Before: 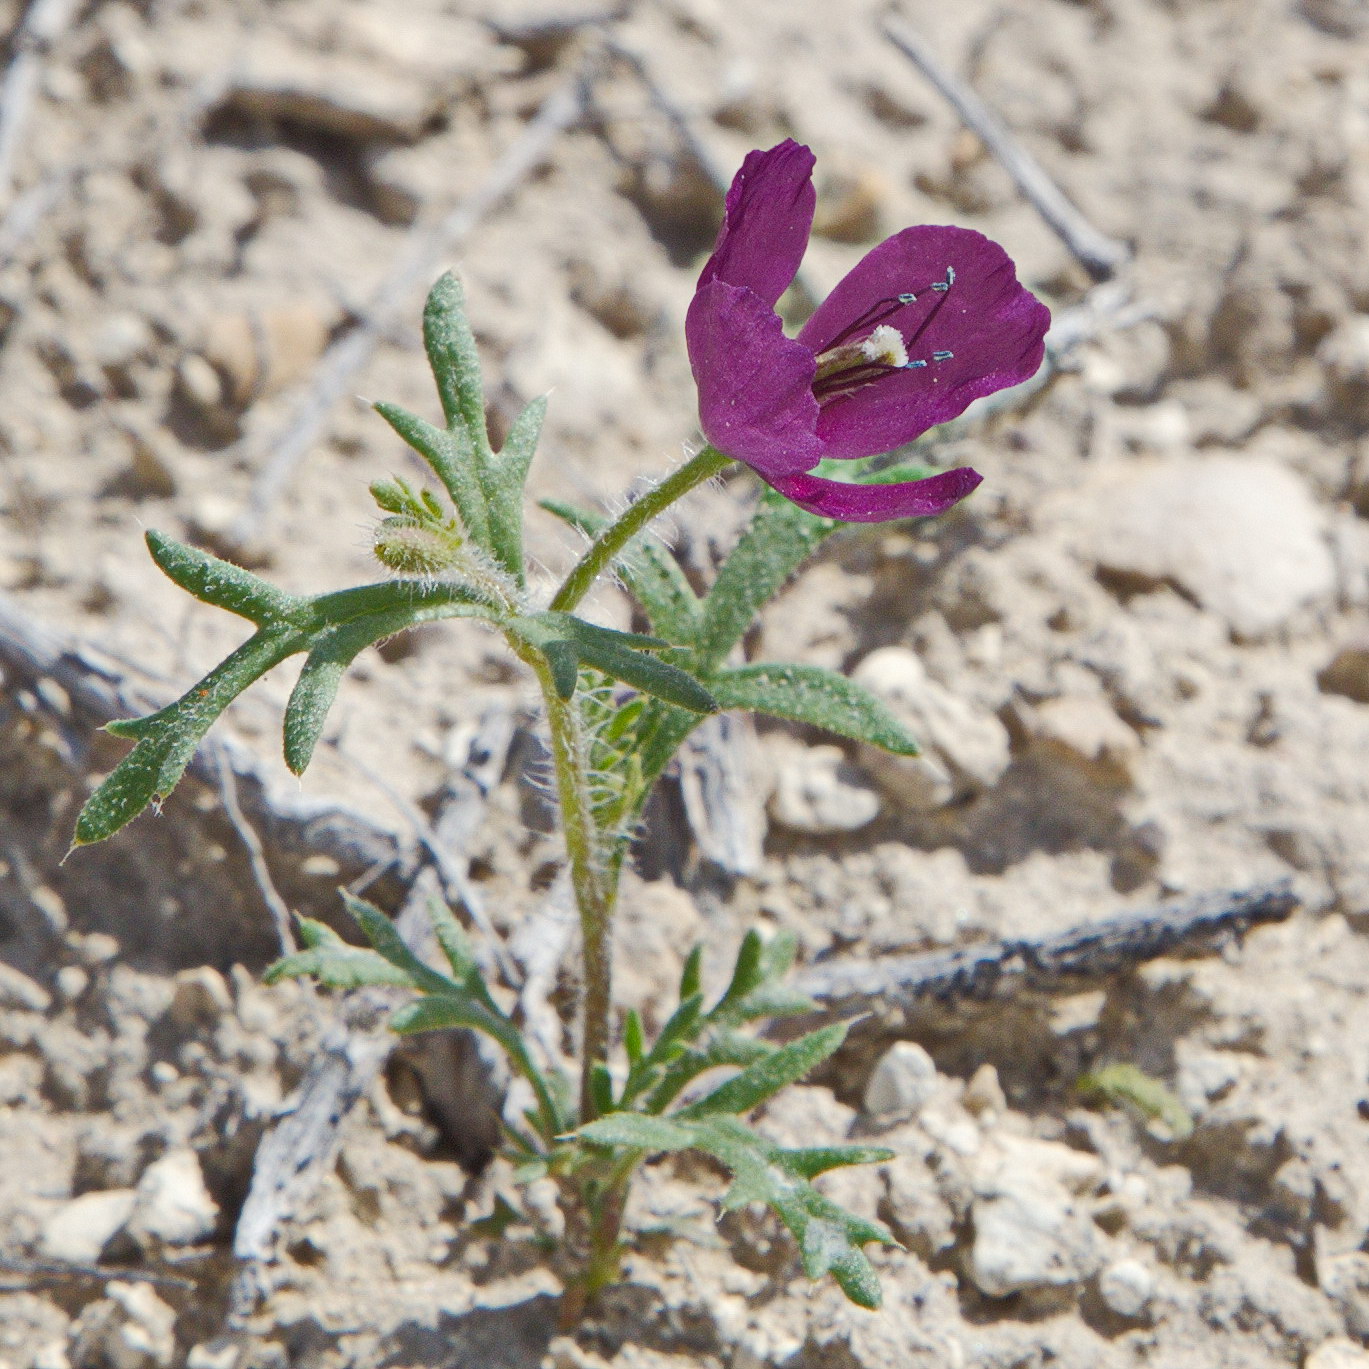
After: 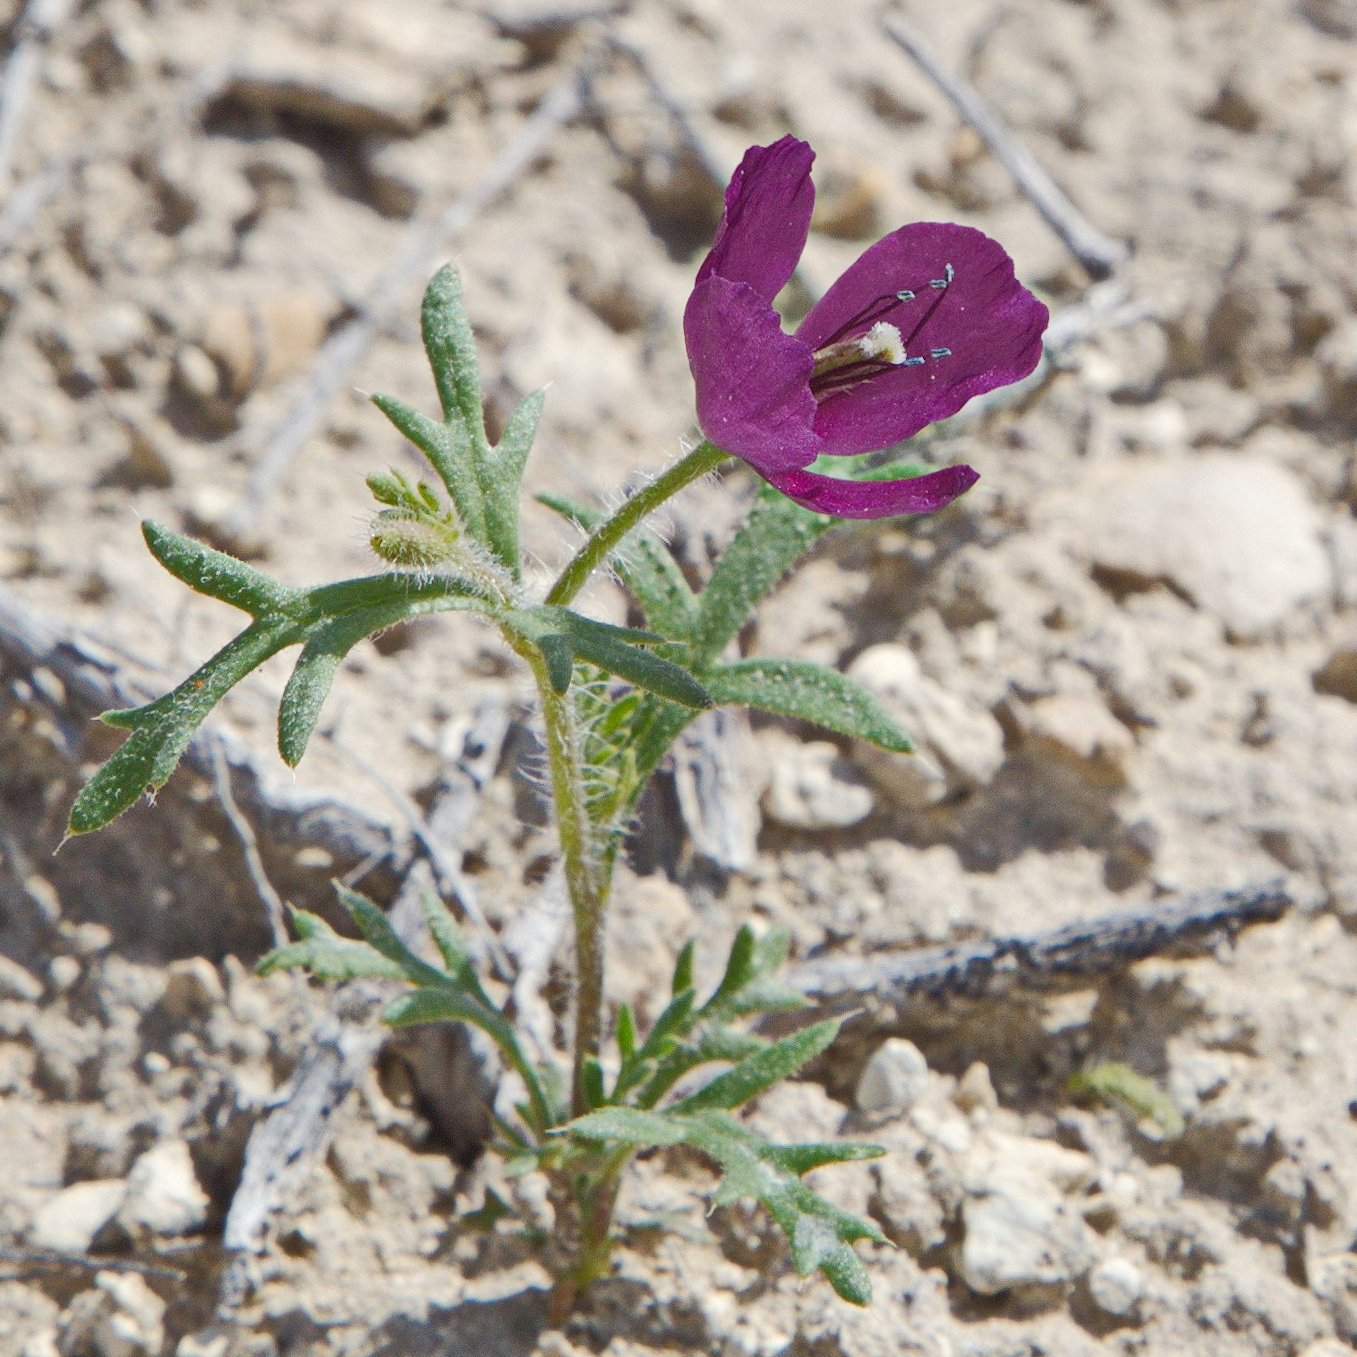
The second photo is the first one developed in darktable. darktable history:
crop and rotate: angle -0.5°
tone equalizer: on, module defaults
